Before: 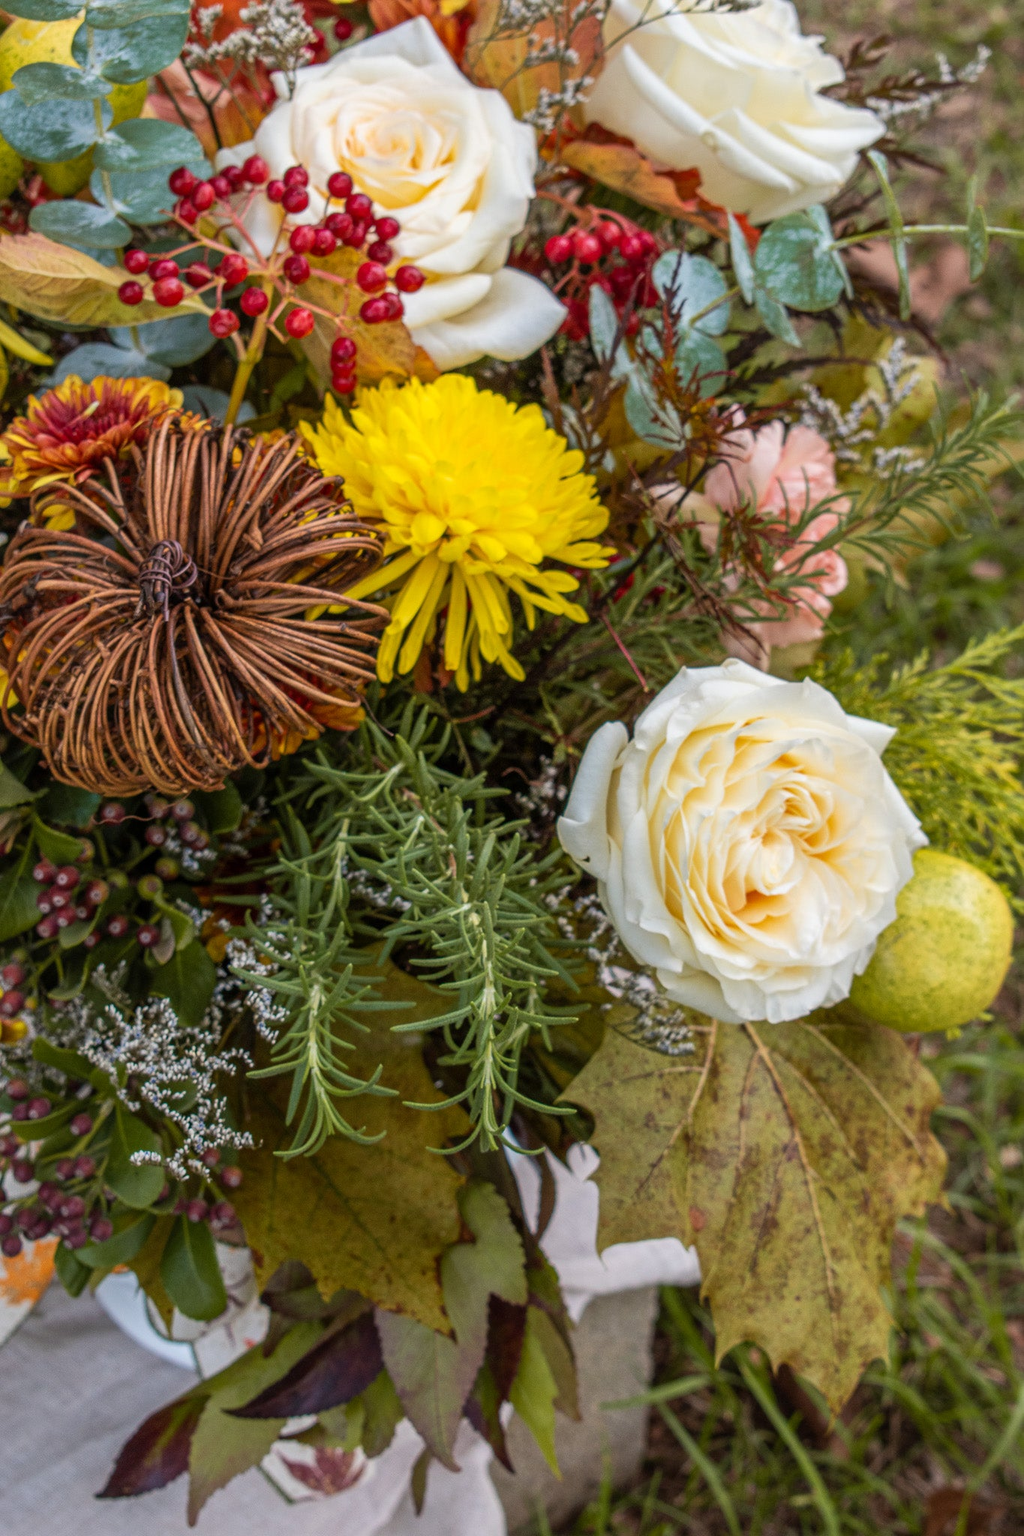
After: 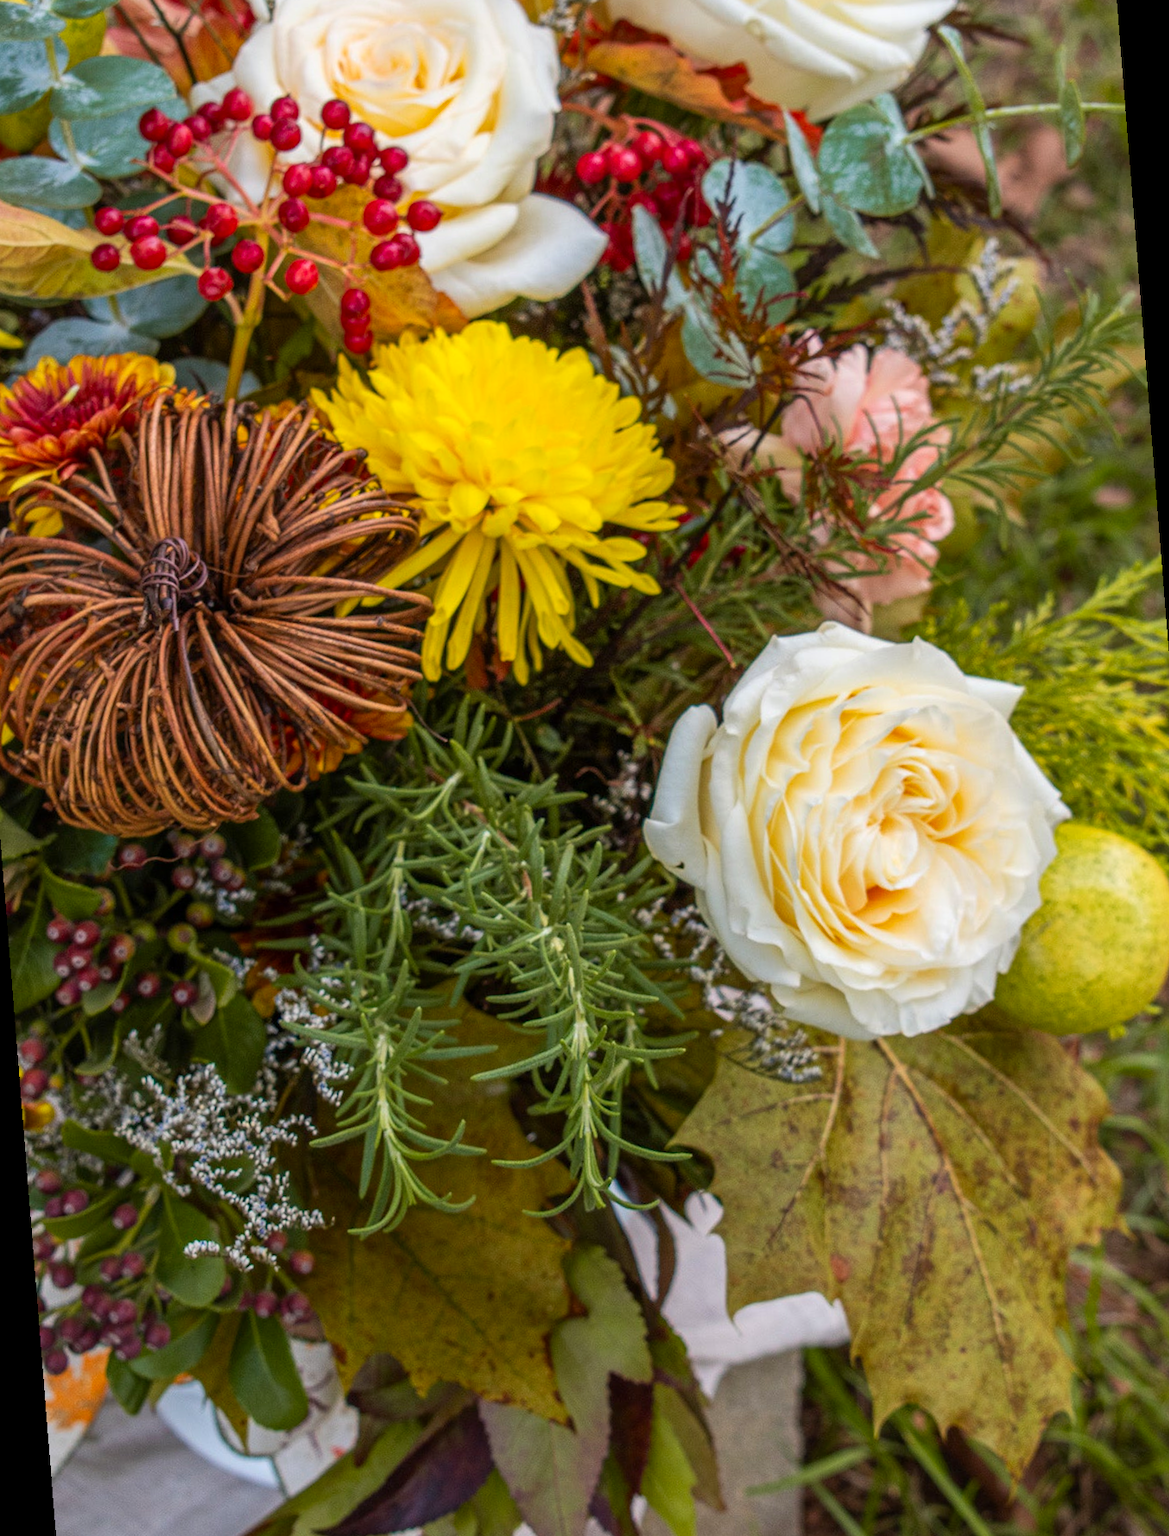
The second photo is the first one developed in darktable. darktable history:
contrast brightness saturation: contrast 0.04, saturation 0.16
rotate and perspective: rotation -4.57°, crop left 0.054, crop right 0.944, crop top 0.087, crop bottom 0.914
